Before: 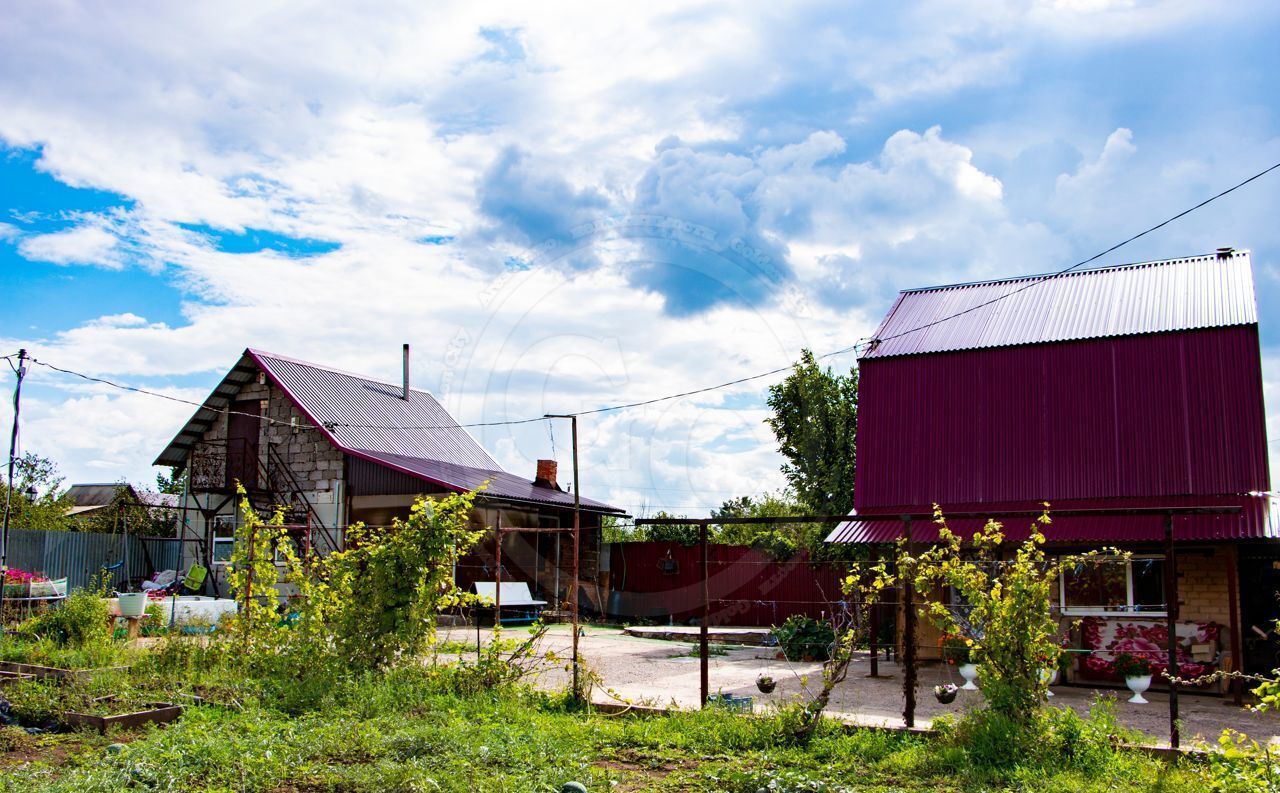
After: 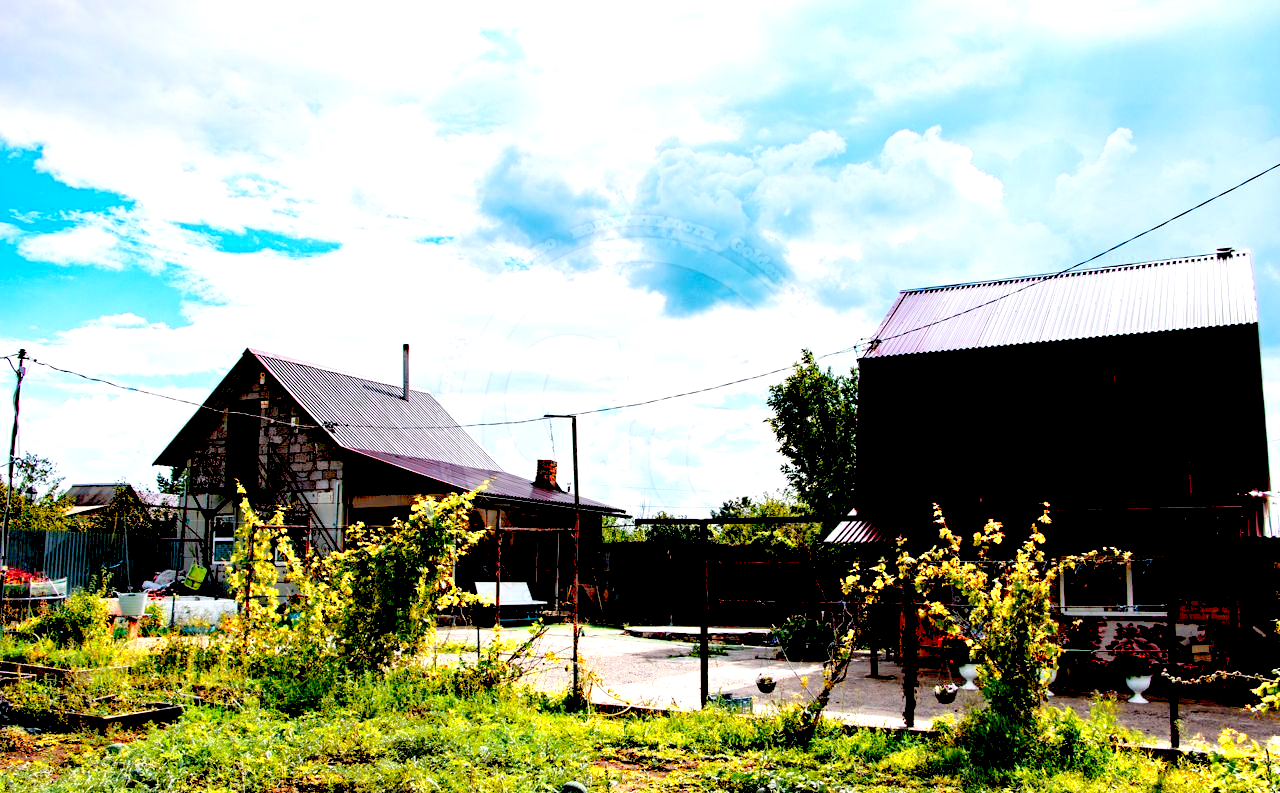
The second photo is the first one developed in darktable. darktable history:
levels: levels [0, 0.435, 0.917]
color zones: curves: ch0 [(0.018, 0.548) (0.224, 0.64) (0.425, 0.447) (0.675, 0.575) (0.732, 0.579)]; ch1 [(0.066, 0.487) (0.25, 0.5) (0.404, 0.43) (0.75, 0.421) (0.956, 0.421)]; ch2 [(0.044, 0.561) (0.215, 0.465) (0.399, 0.544) (0.465, 0.548) (0.614, 0.447) (0.724, 0.43) (0.882, 0.623) (0.956, 0.632)]
exposure: black level correction 0.047, exposure 0.013 EV, compensate highlight preservation false
